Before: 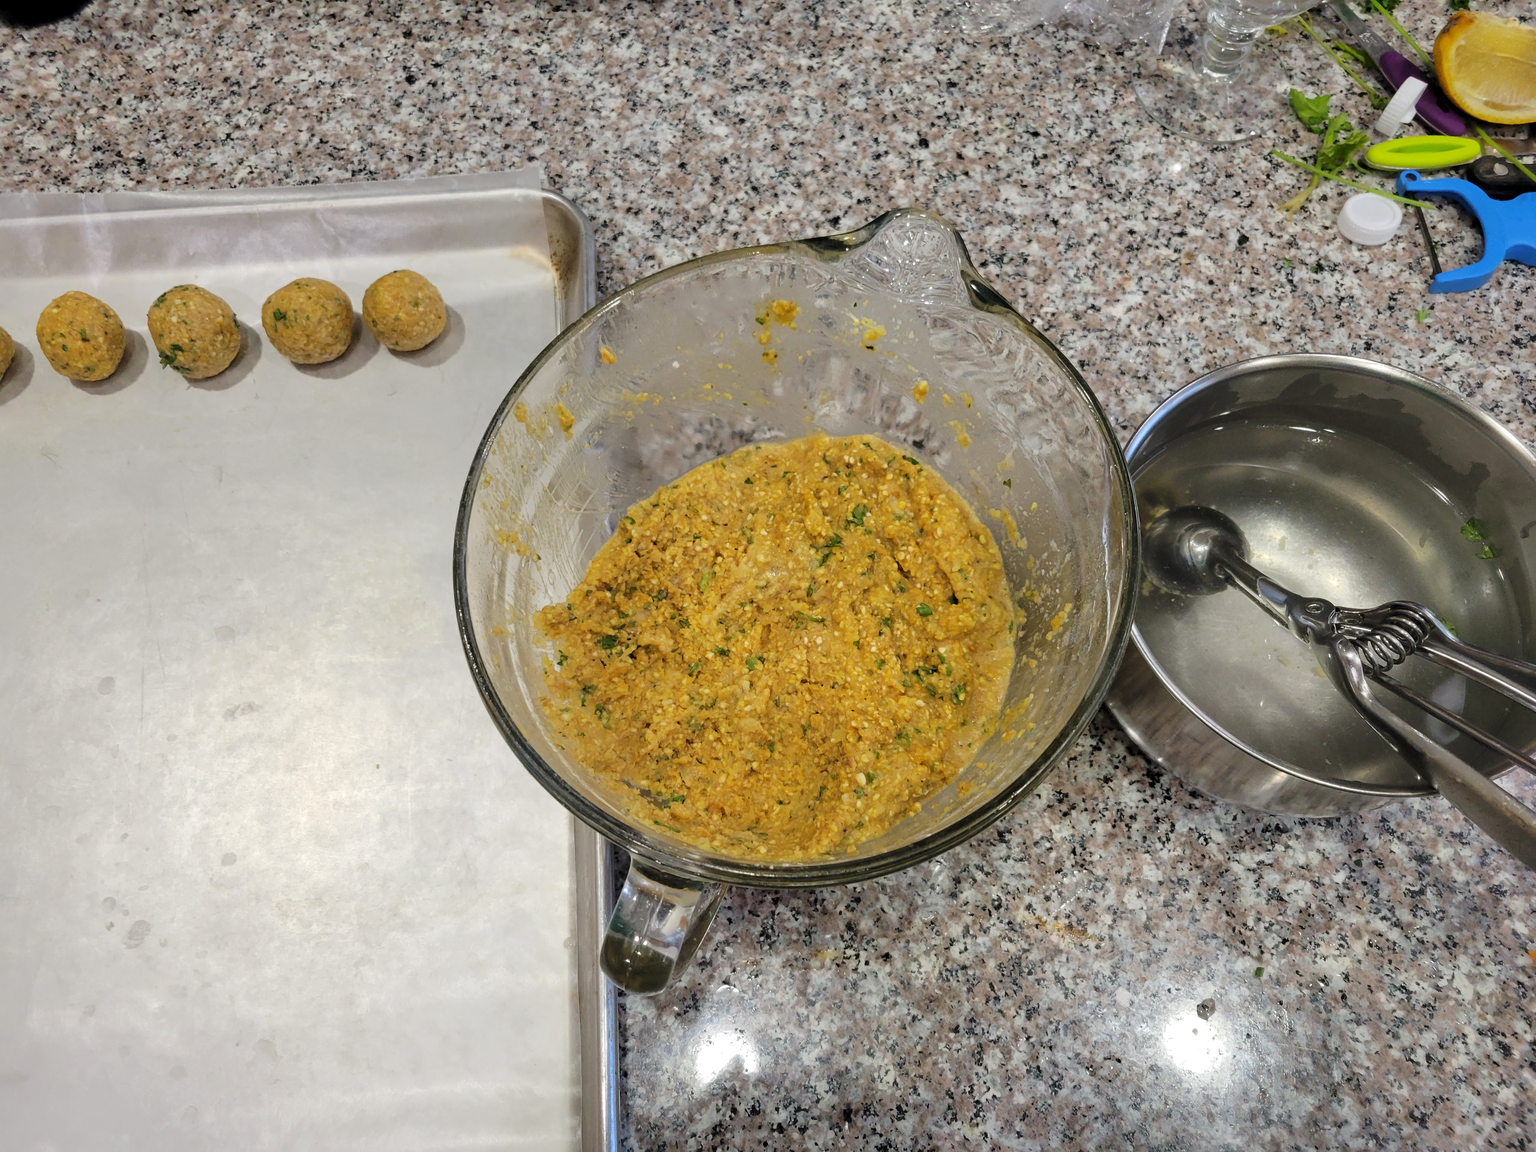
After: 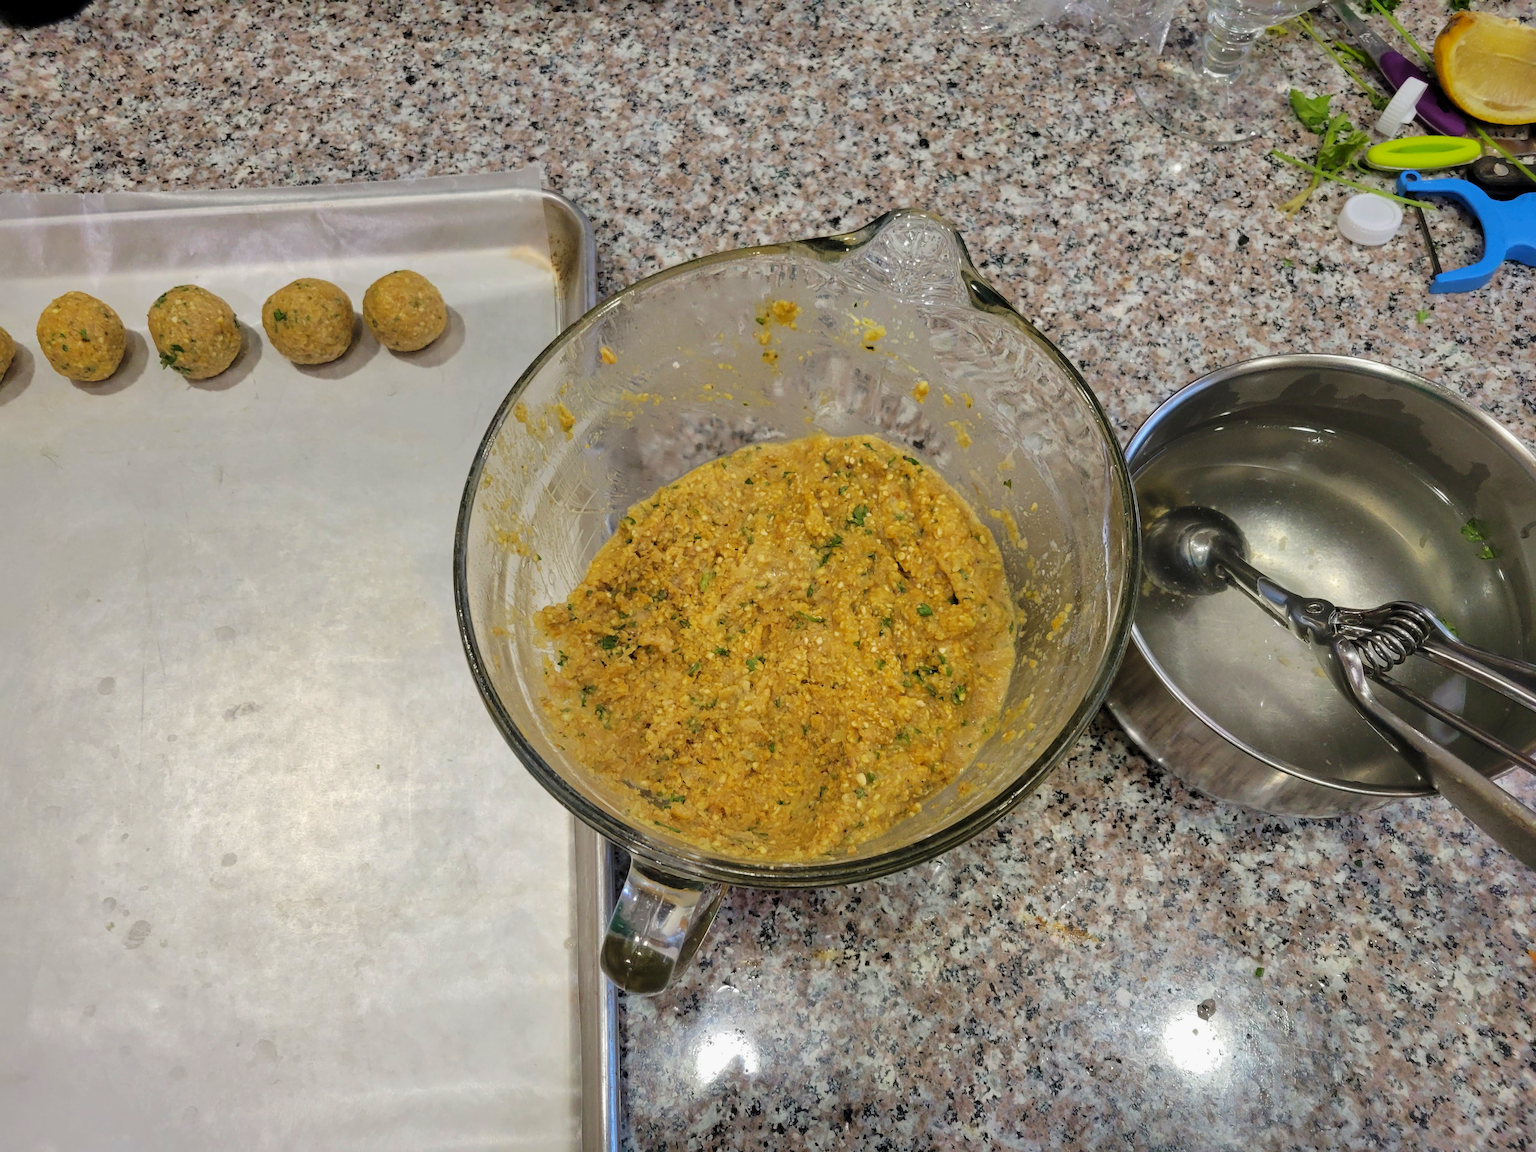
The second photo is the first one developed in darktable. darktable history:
shadows and highlights: shadows -20, white point adjustment -2, highlights -35
velvia: on, module defaults
